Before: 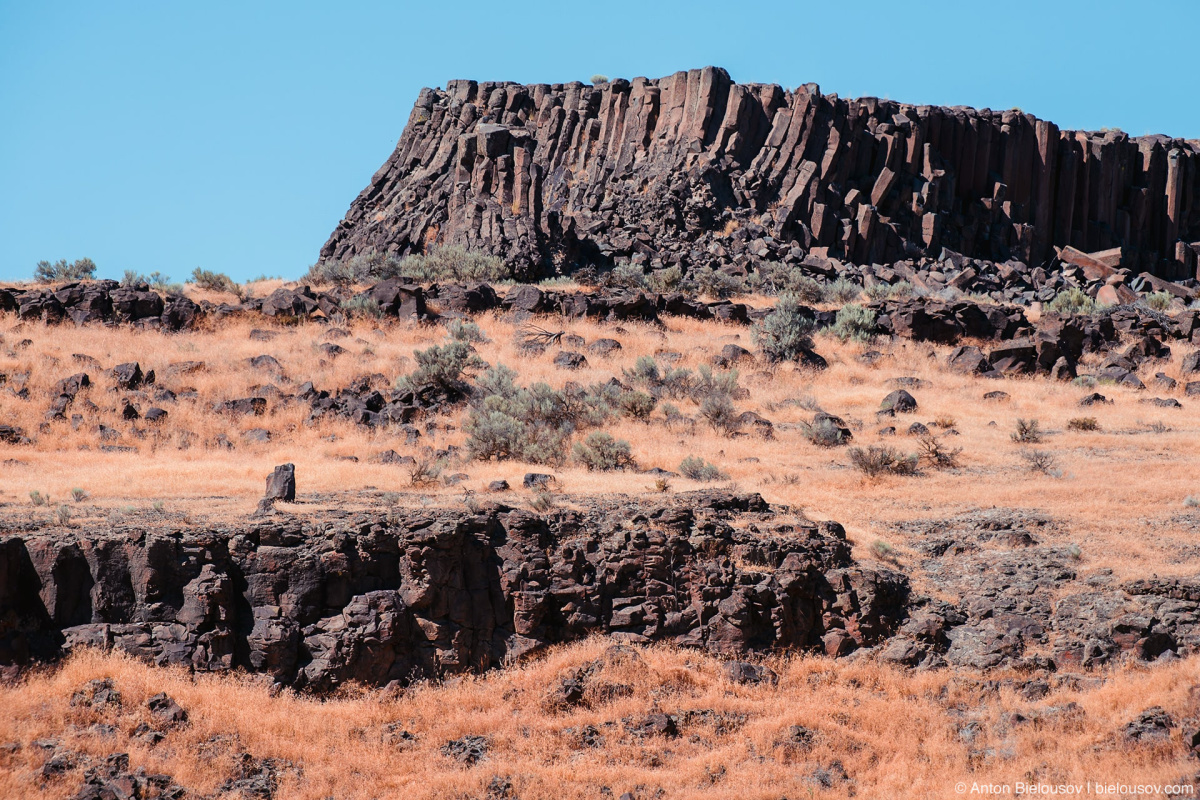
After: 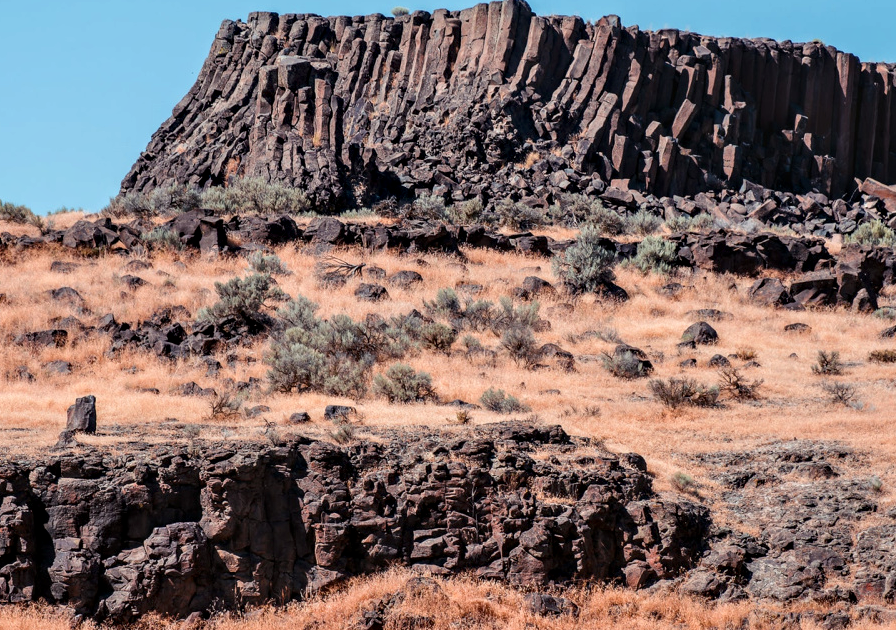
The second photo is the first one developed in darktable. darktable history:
local contrast: on, module defaults
crop: left 16.597%, top 8.595%, right 8.673%, bottom 12.607%
tone equalizer: mask exposure compensation -0.503 EV
contrast equalizer: octaves 7, y [[0.5, 0.488, 0.462, 0.461, 0.491, 0.5], [0.5 ×6], [0.5 ×6], [0 ×6], [0 ×6]], mix -0.986
